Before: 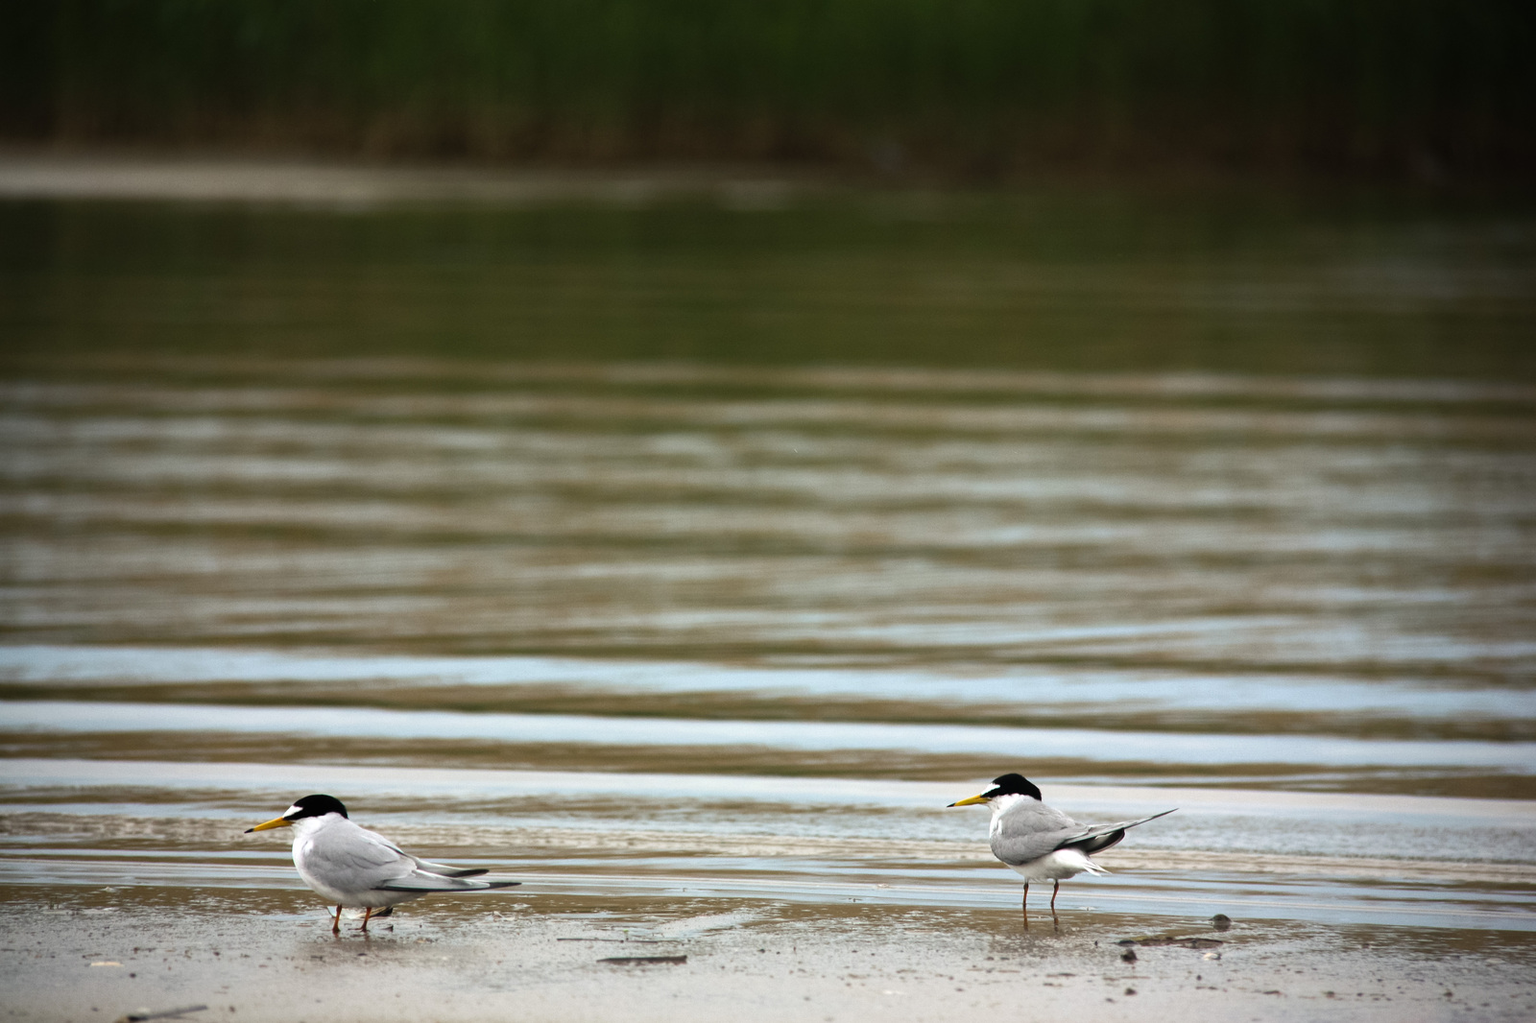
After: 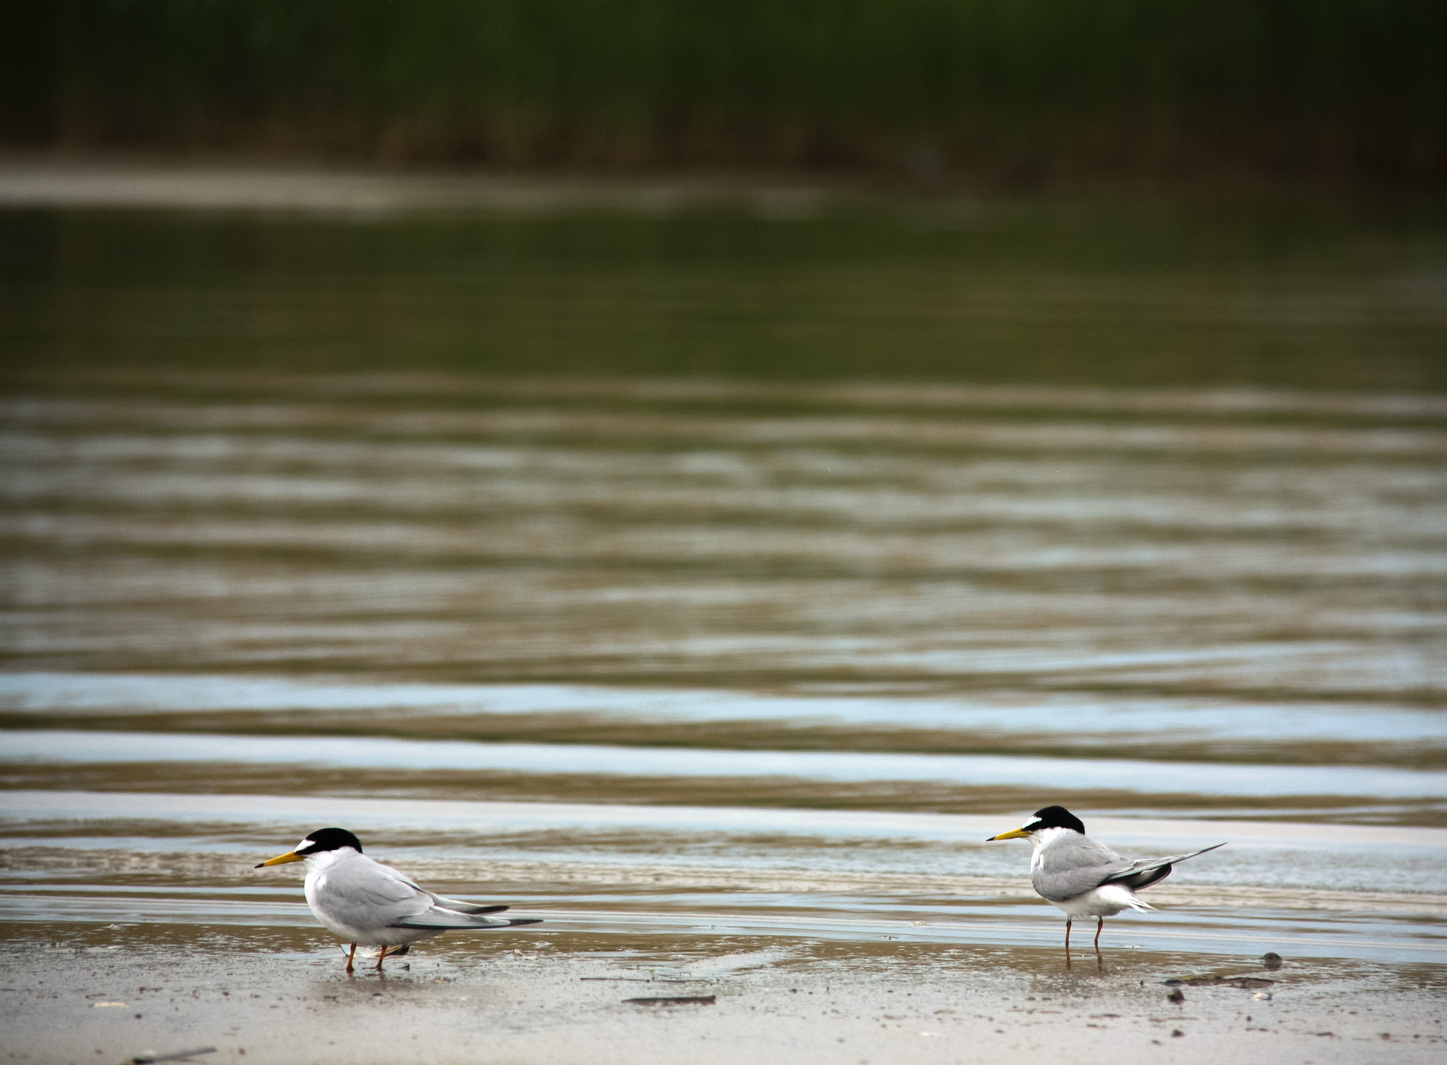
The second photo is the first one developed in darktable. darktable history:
crop: right 9.515%, bottom 0.018%
